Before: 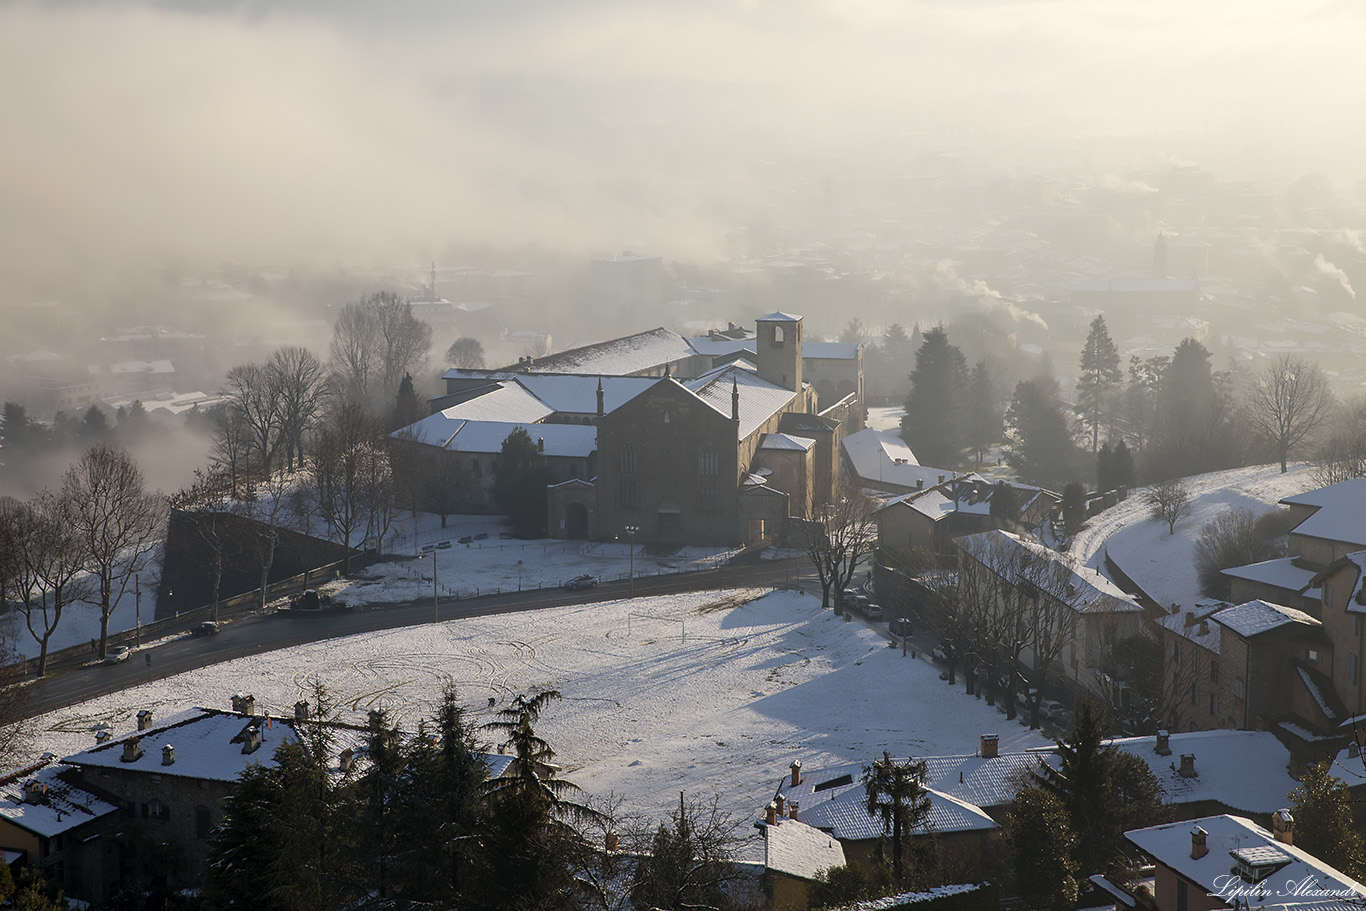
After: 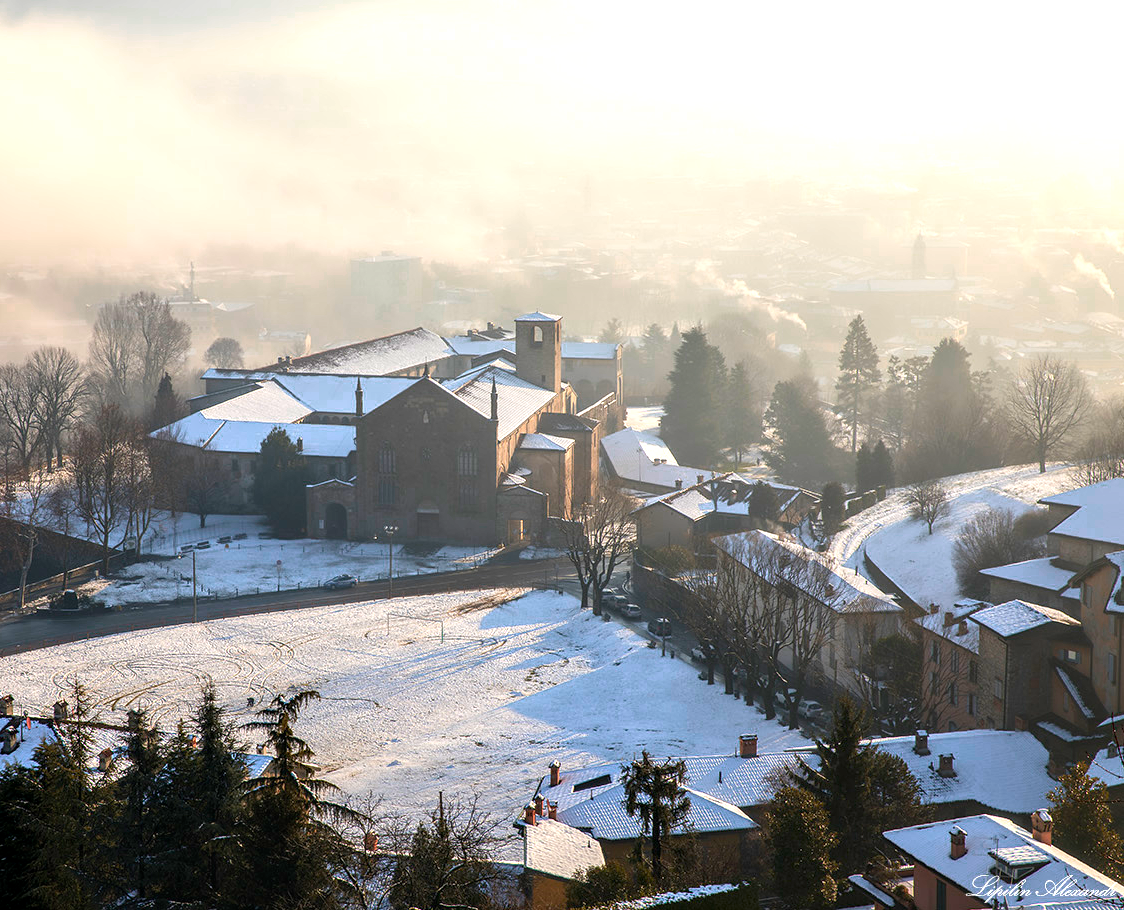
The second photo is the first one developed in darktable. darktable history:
exposure: exposure 0.605 EV, compensate highlight preservation false
crop: left 17.66%, bottom 0.026%
local contrast: detail 130%
color zones: curves: ch0 [(0.473, 0.374) (0.742, 0.784)]; ch1 [(0.354, 0.737) (0.742, 0.705)]; ch2 [(0.318, 0.421) (0.758, 0.532)]
tone equalizer: -7 EV 0.132 EV
color correction: highlights b* 0.01, saturation 0.989
